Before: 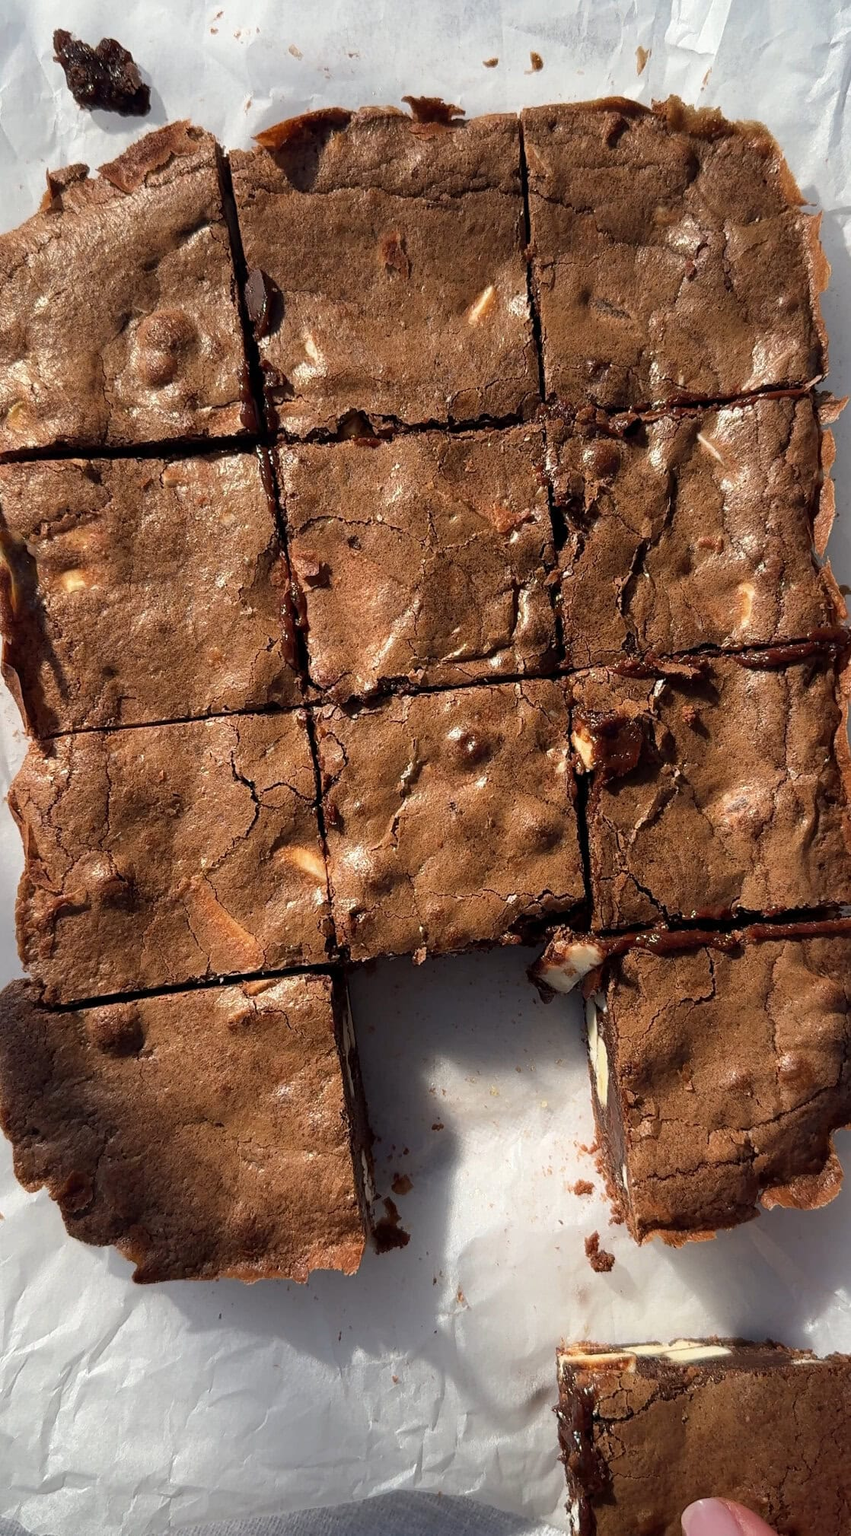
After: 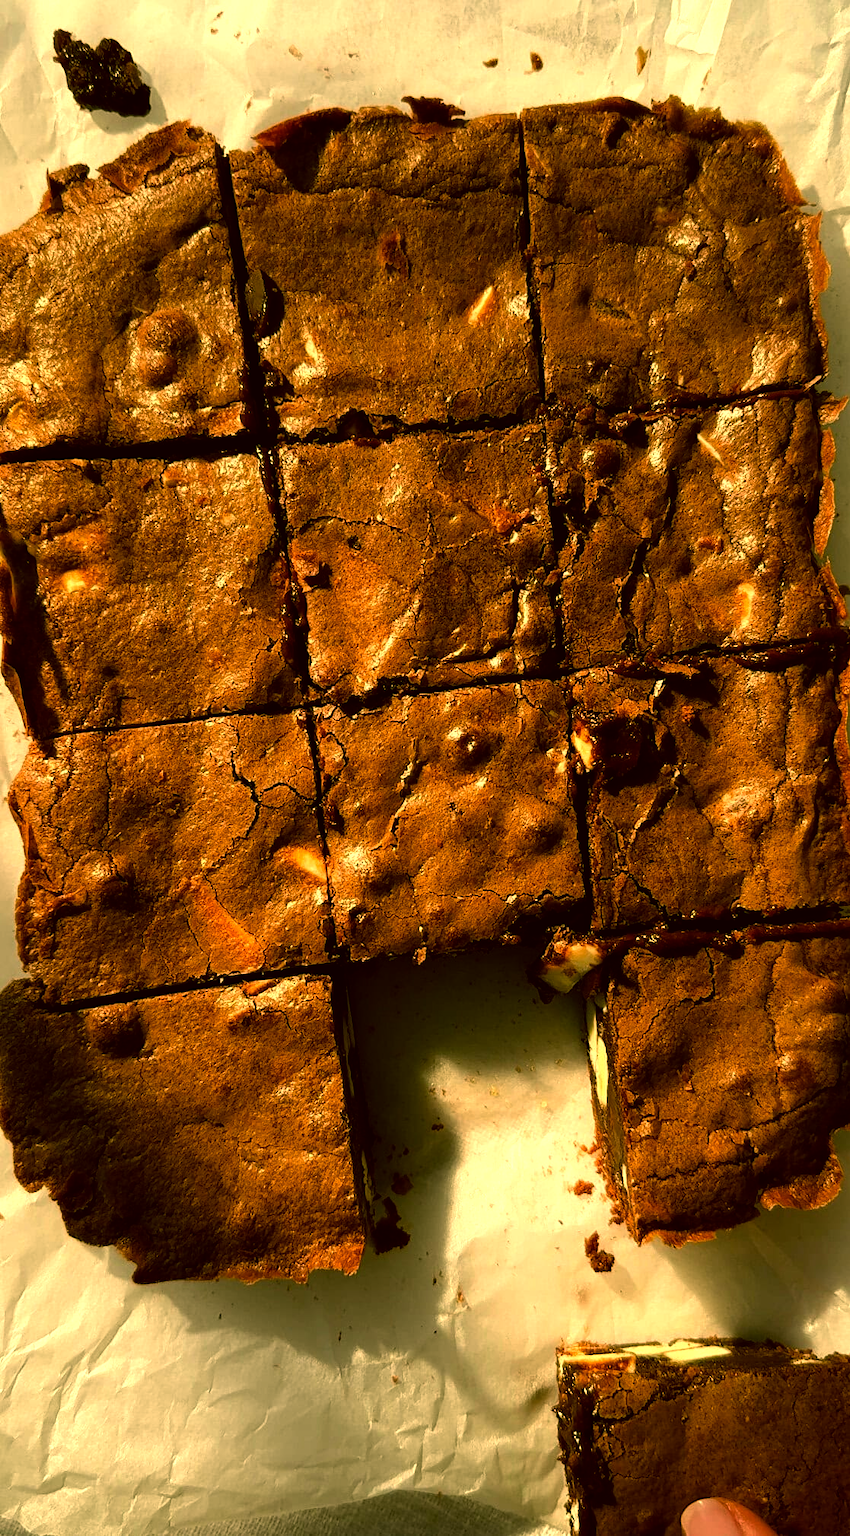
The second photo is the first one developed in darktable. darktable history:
color correction: highlights a* 8.98, highlights b* 15.09, shadows a* -0.49, shadows b* 26.52
color balance: mode lift, gamma, gain (sRGB), lift [1.014, 0.966, 0.918, 0.87], gamma [0.86, 0.734, 0.918, 0.976], gain [1.063, 1.13, 1.063, 0.86]
tone equalizer: on, module defaults
